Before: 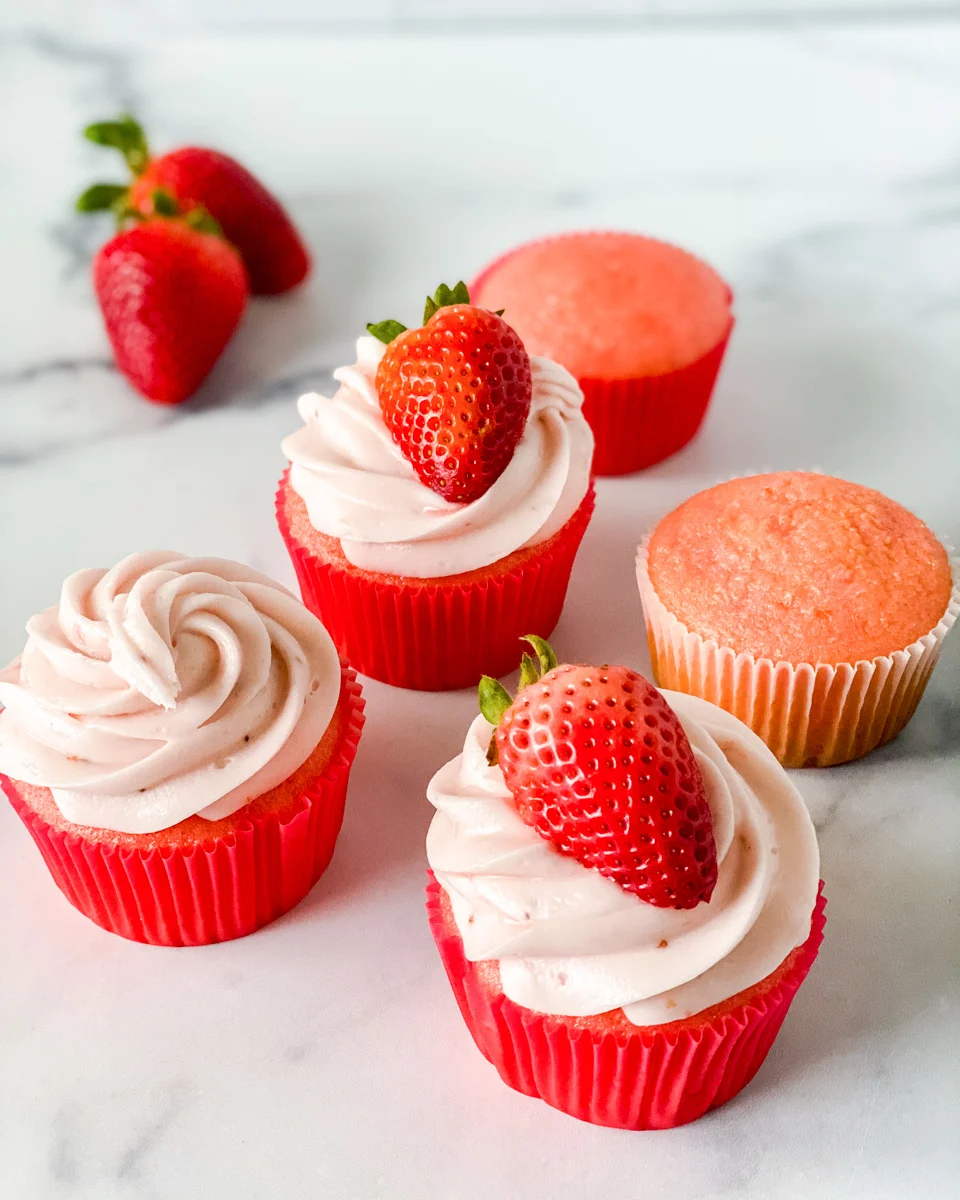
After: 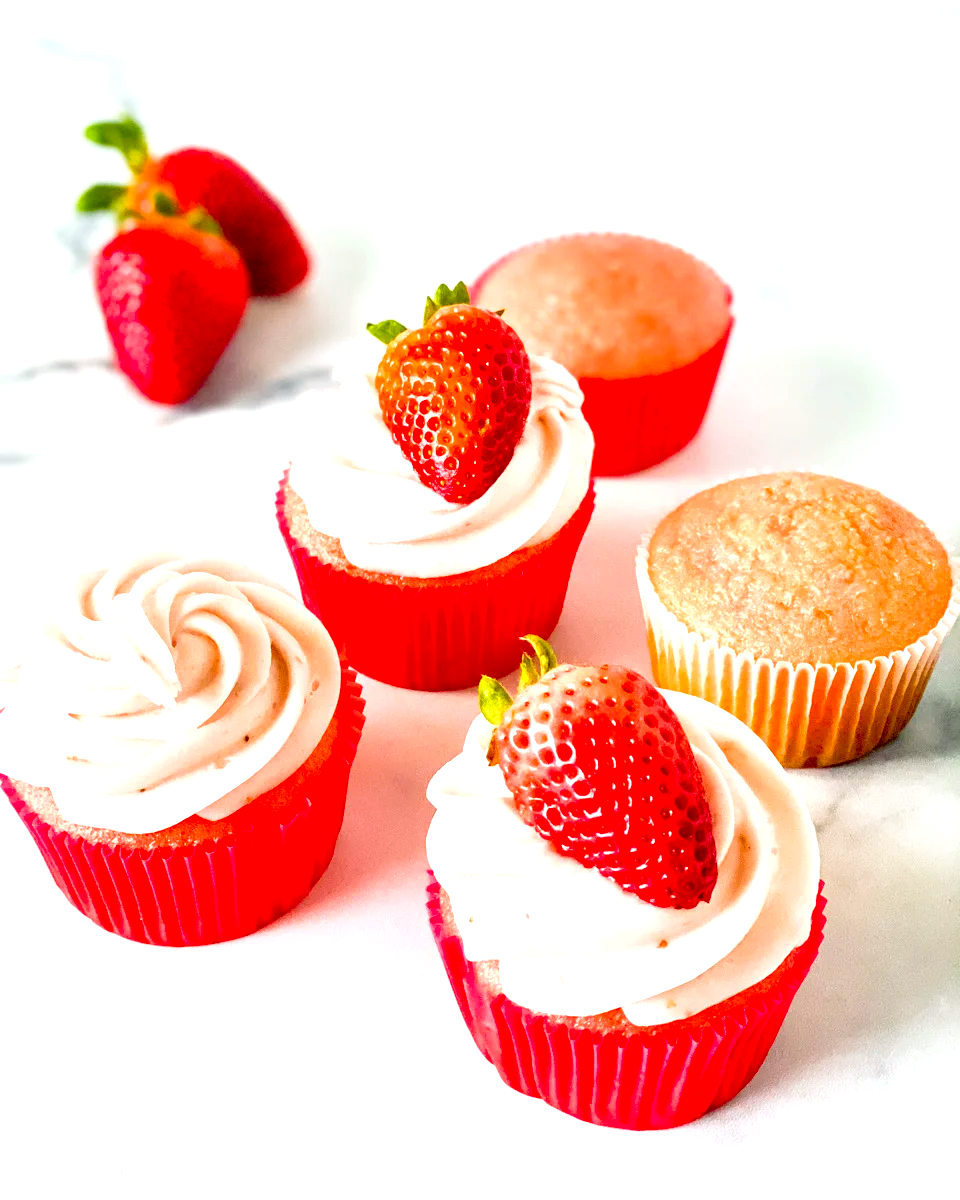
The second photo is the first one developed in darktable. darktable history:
local contrast: highlights 204%, shadows 129%, detail 139%, midtone range 0.255
color balance rgb: shadows lift › chroma 0.912%, shadows lift › hue 113.37°, shadows fall-off 298.733%, white fulcrum 2 EV, highlights fall-off 299.503%, perceptual saturation grading › global saturation 16.591%, mask middle-gray fulcrum 99.701%, contrast gray fulcrum 38.326%, contrast -29.62%
exposure: black level correction 0, exposure 0.701 EV, compensate exposure bias true, compensate highlight preservation false
tone equalizer: -8 EV -0.724 EV, -7 EV -0.674 EV, -6 EV -0.582 EV, -5 EV -0.404 EV, -3 EV 0.381 EV, -2 EV 0.6 EV, -1 EV 0.687 EV, +0 EV 0.733 EV
